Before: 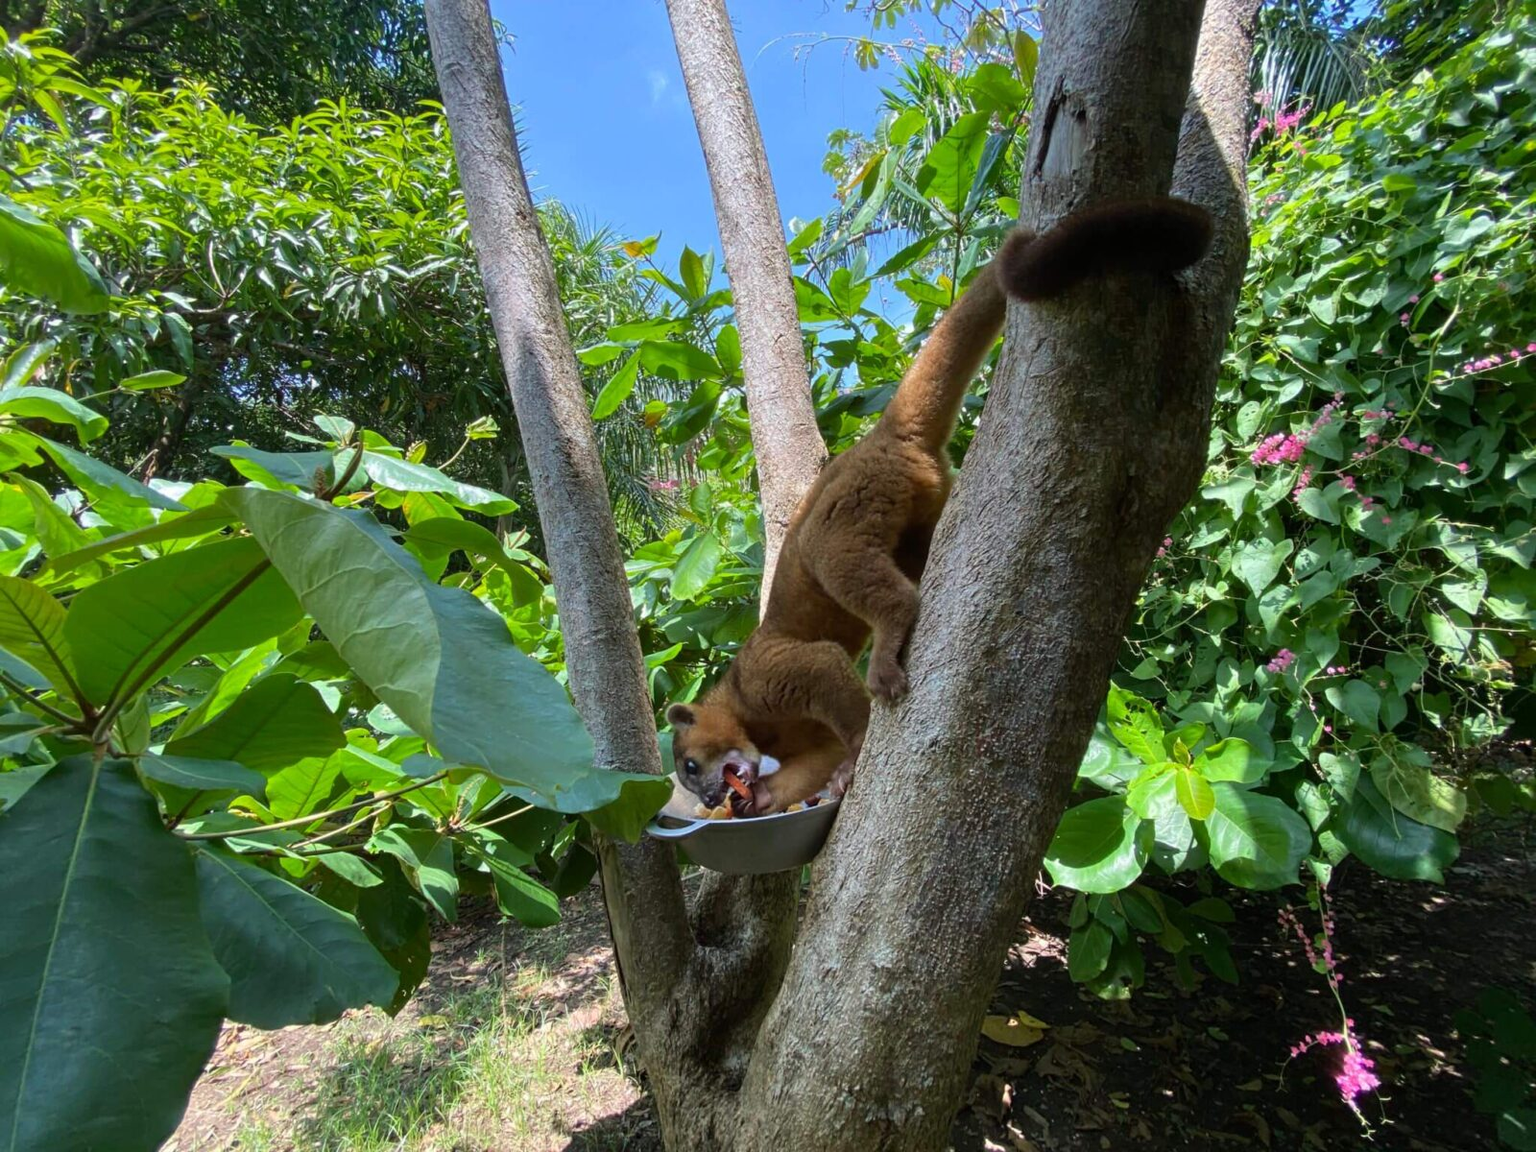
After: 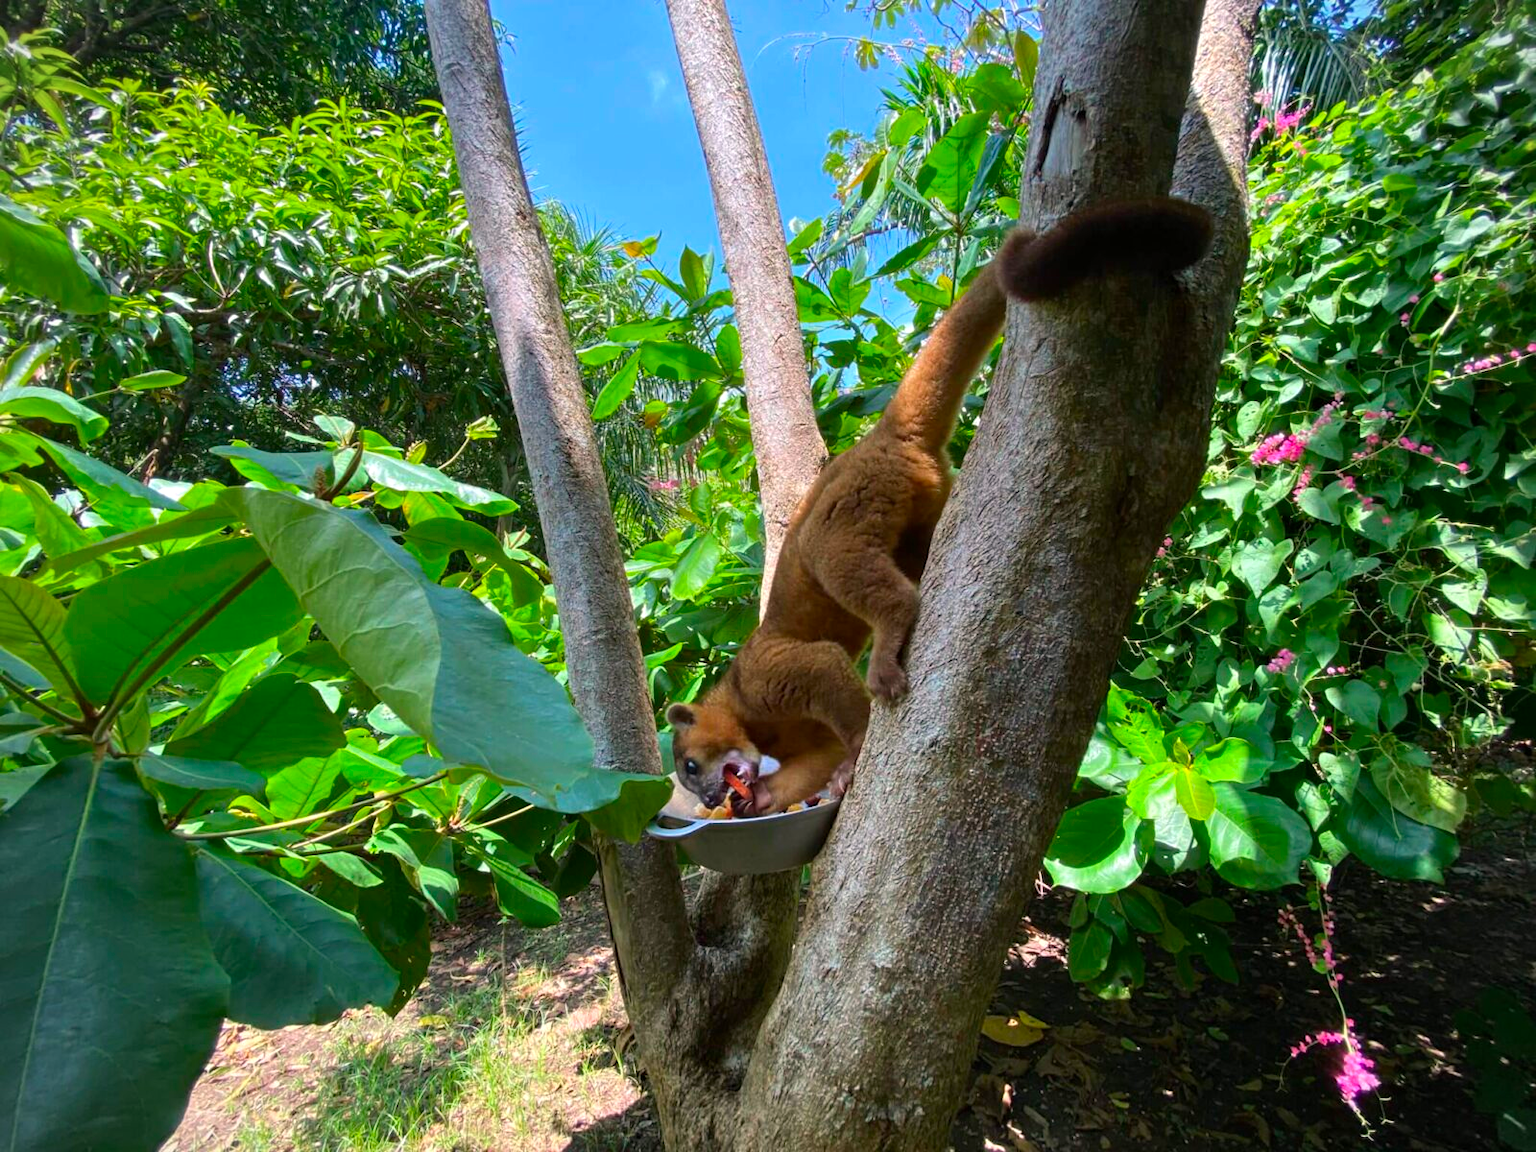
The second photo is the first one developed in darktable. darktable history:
exposure: exposure 0.151 EV, compensate highlight preservation false
color correction: highlights a* 3.27, highlights b* 1.67, saturation 1.15
vignetting: fall-off start 91.13%
contrast equalizer: y [[0.5, 0.496, 0.435, 0.435, 0.496, 0.5], [0.5 ×6], [0.5 ×6], [0 ×6], [0 ×6]], mix -0.208
